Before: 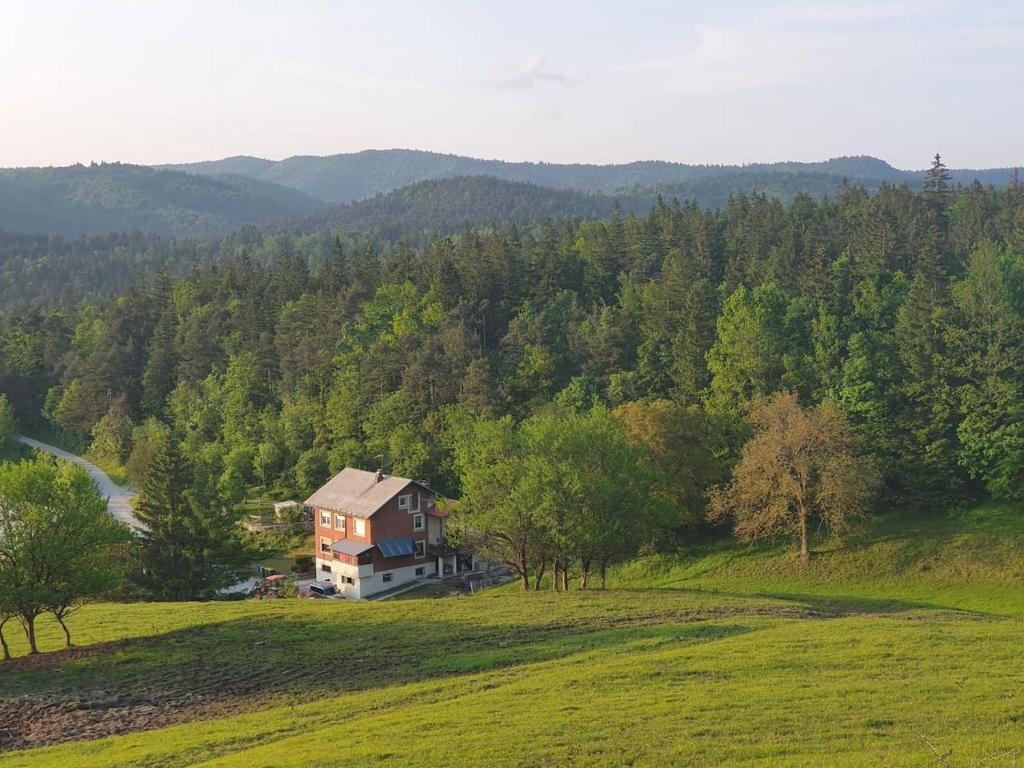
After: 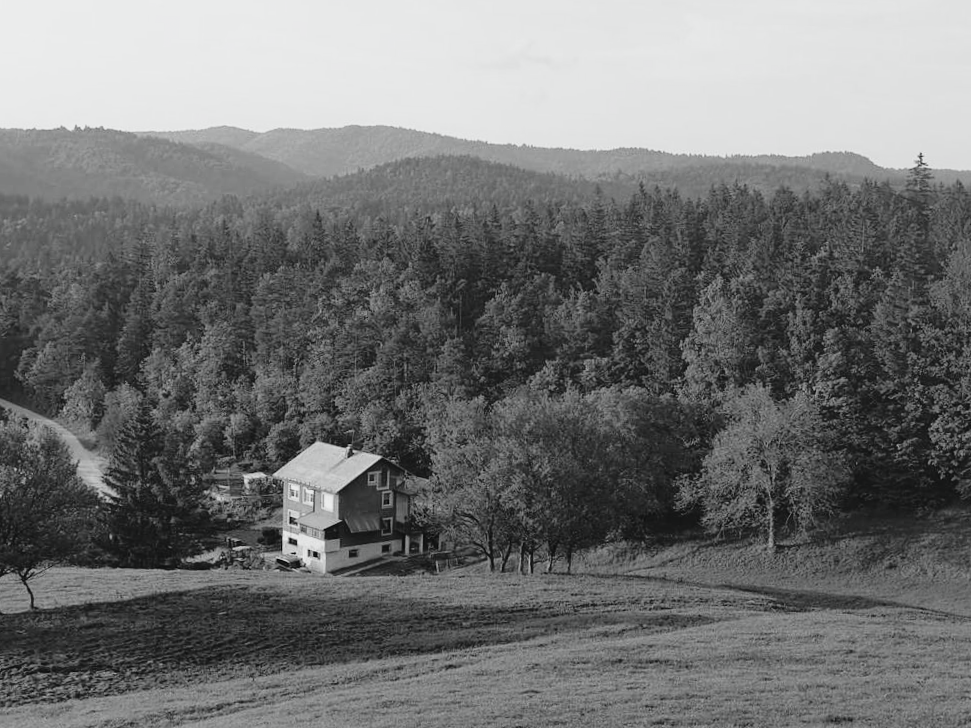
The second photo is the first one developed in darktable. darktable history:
white balance: red 1.029, blue 0.92
crop and rotate: angle -2.38°
tone curve: curves: ch0 [(0, 0.014) (0.17, 0.099) (0.398, 0.423) (0.728, 0.808) (0.877, 0.91) (0.99, 0.955)]; ch1 [(0, 0) (0.377, 0.325) (0.493, 0.491) (0.505, 0.504) (0.515, 0.515) (0.554, 0.575) (0.623, 0.643) (0.701, 0.718) (1, 1)]; ch2 [(0, 0) (0.423, 0.453) (0.481, 0.485) (0.501, 0.501) (0.531, 0.527) (0.586, 0.597) (0.663, 0.706) (0.717, 0.753) (1, 0.991)], color space Lab, independent channels
color calibration: output gray [0.23, 0.37, 0.4, 0], gray › normalize channels true, illuminant same as pipeline (D50), adaptation XYZ, x 0.346, y 0.359, gamut compression 0
